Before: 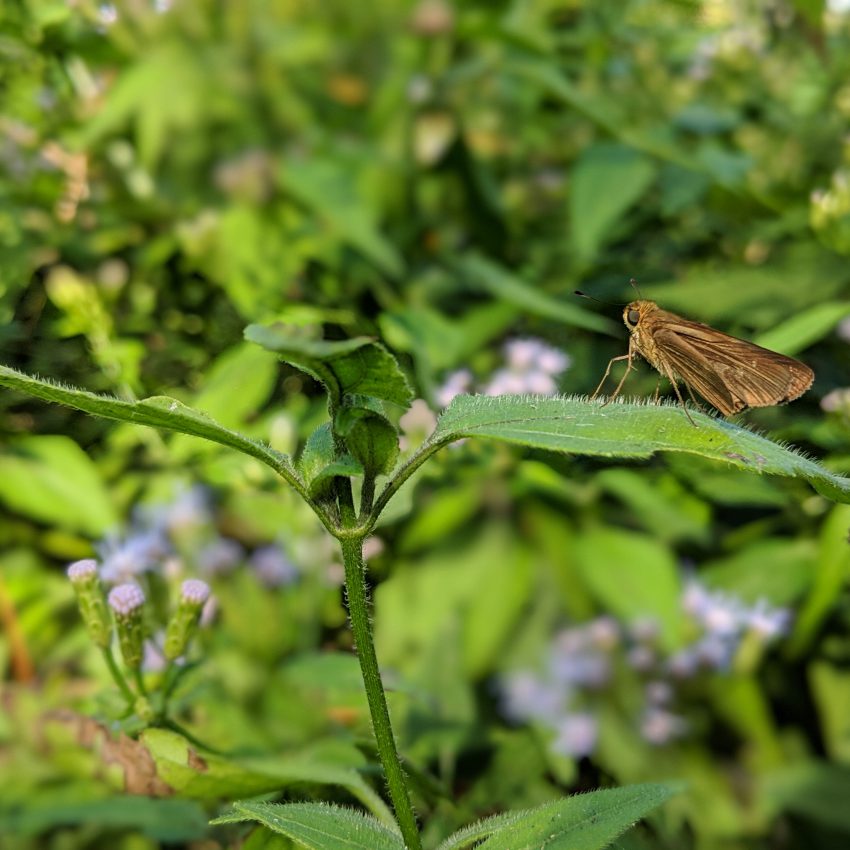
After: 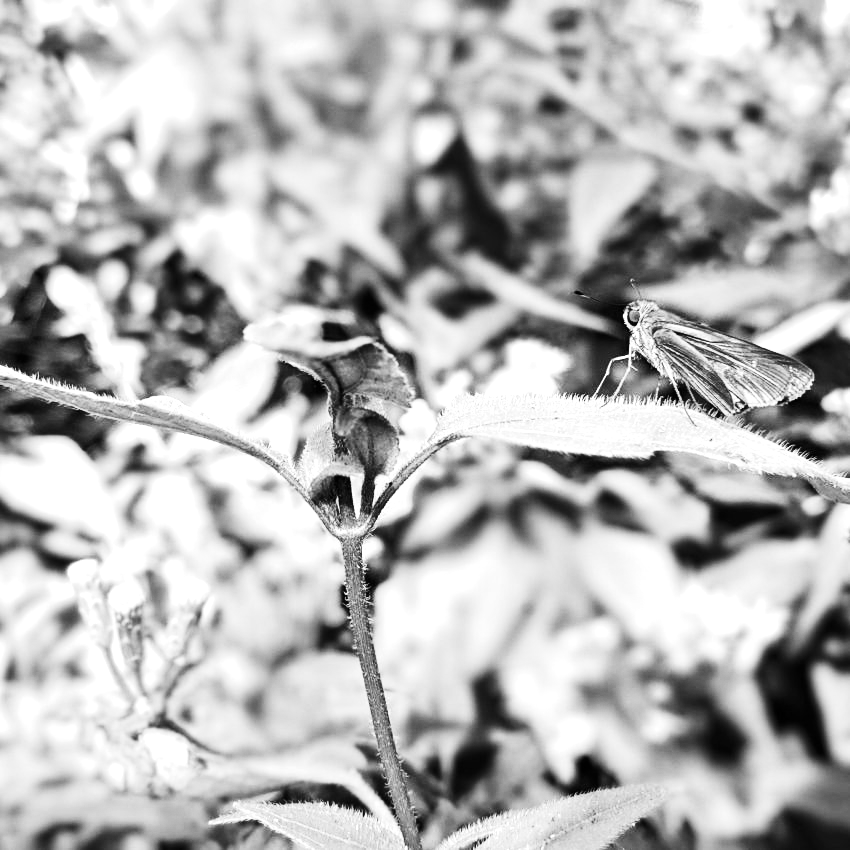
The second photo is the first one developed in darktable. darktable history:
contrast brightness saturation: contrast 0.32, brightness -0.08, saturation 0.17
exposure: black level correction 0, exposure 1.5 EV, compensate exposure bias true, compensate highlight preservation false
monochrome: on, module defaults
